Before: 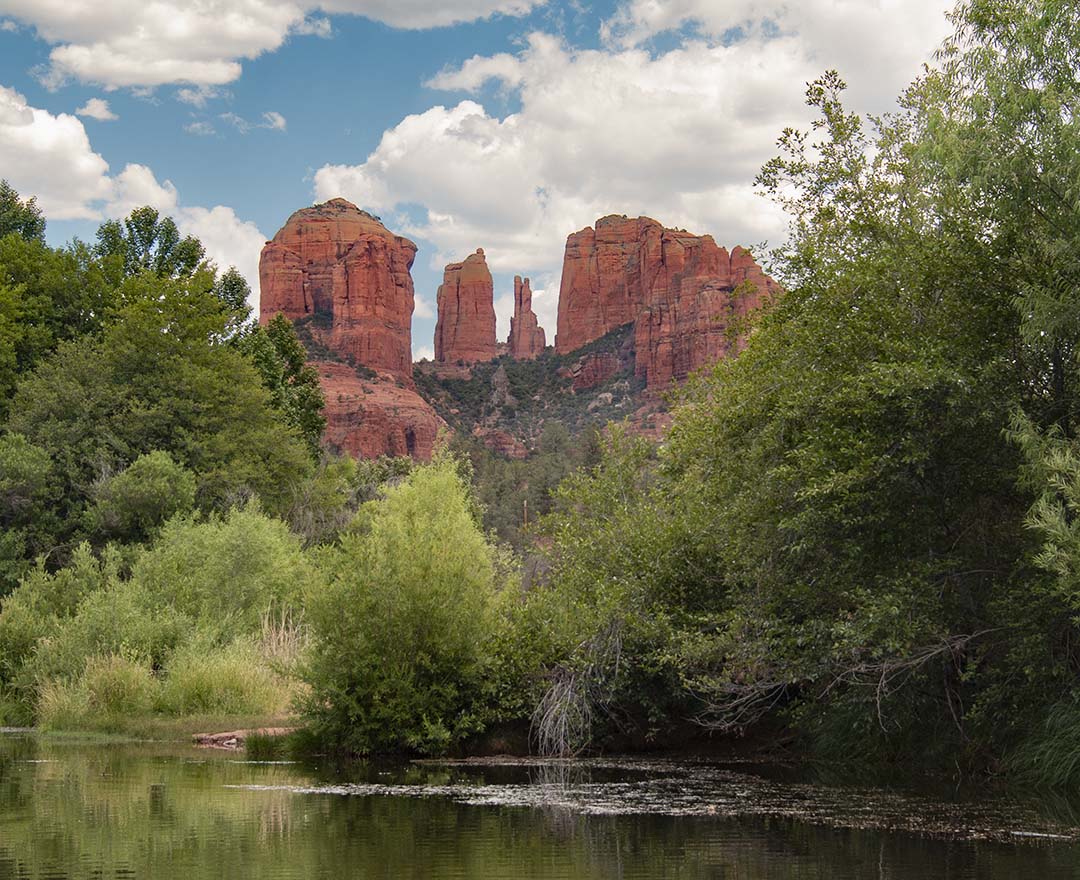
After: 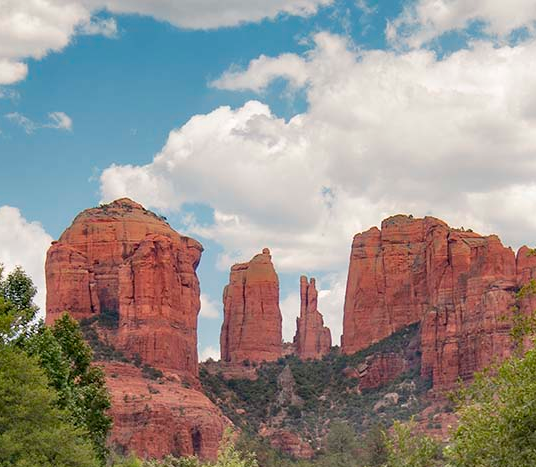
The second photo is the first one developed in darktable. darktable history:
crop: left 19.855%, right 30.478%, bottom 46.93%
